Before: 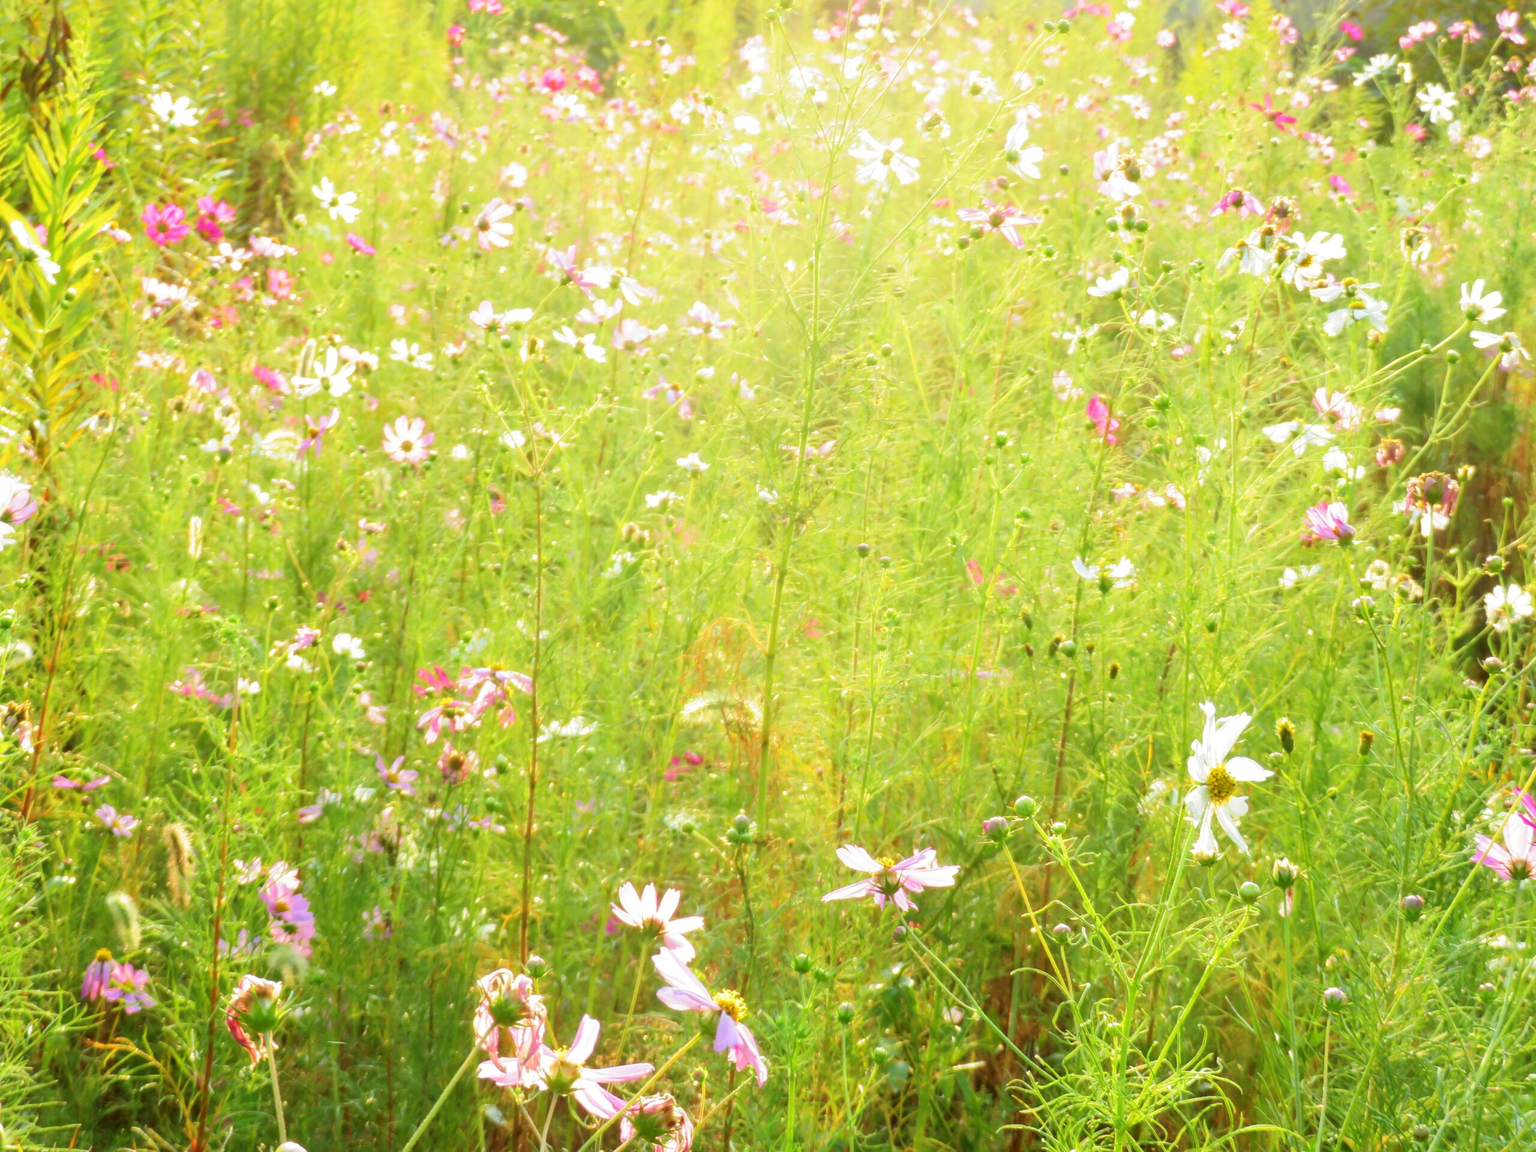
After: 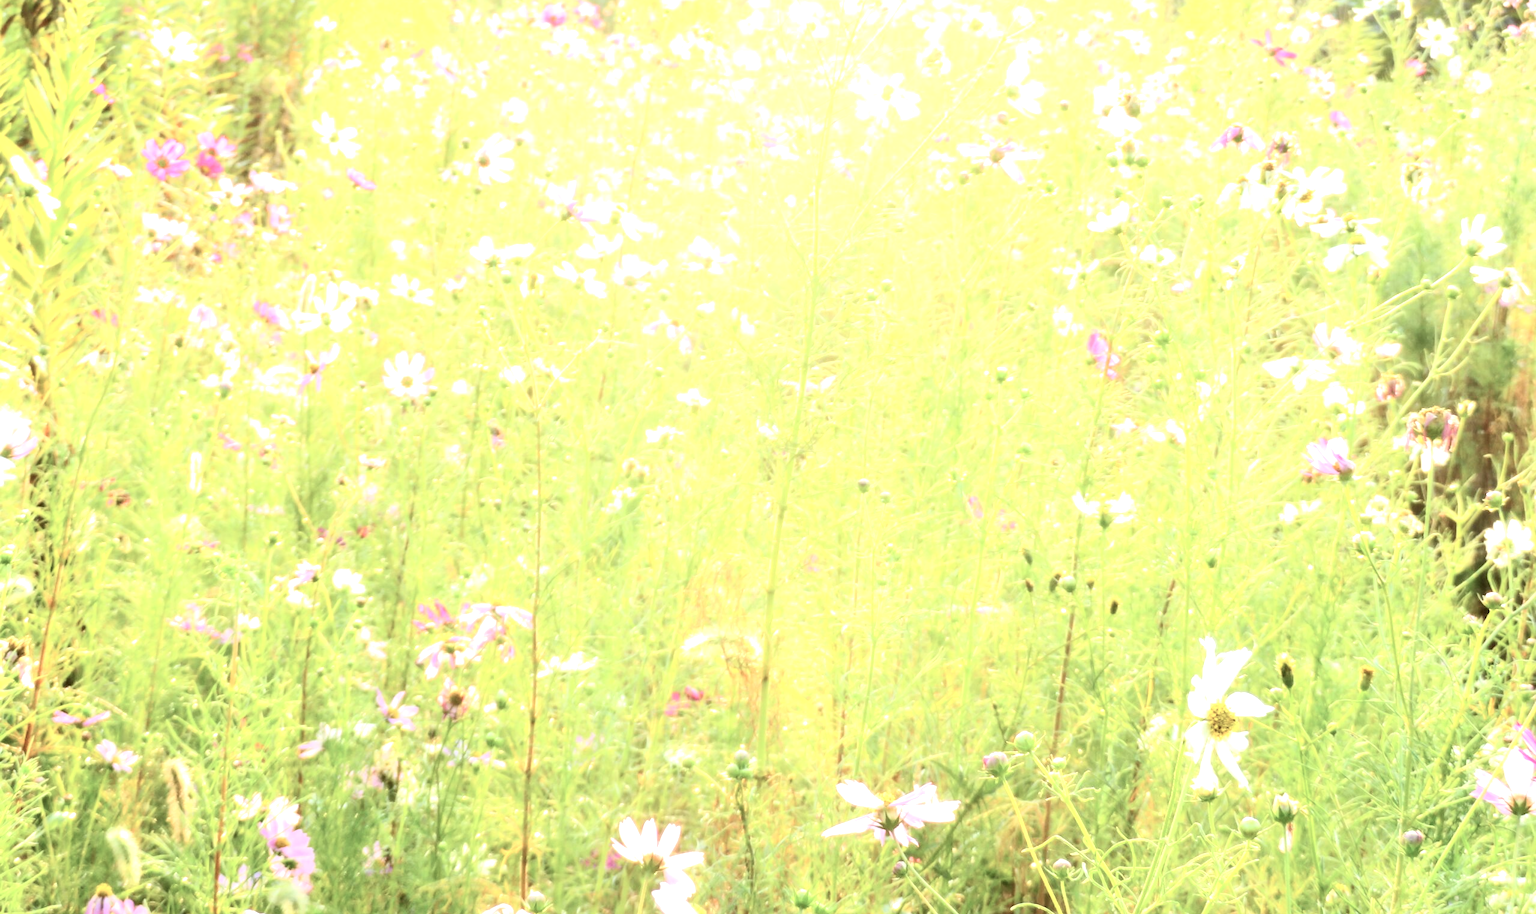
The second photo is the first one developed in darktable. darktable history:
contrast brightness saturation: contrast 0.25, saturation -0.31
crop and rotate: top 5.667%, bottom 14.937%
exposure: black level correction 0, exposure 0.7 EV, compensate highlight preservation false
